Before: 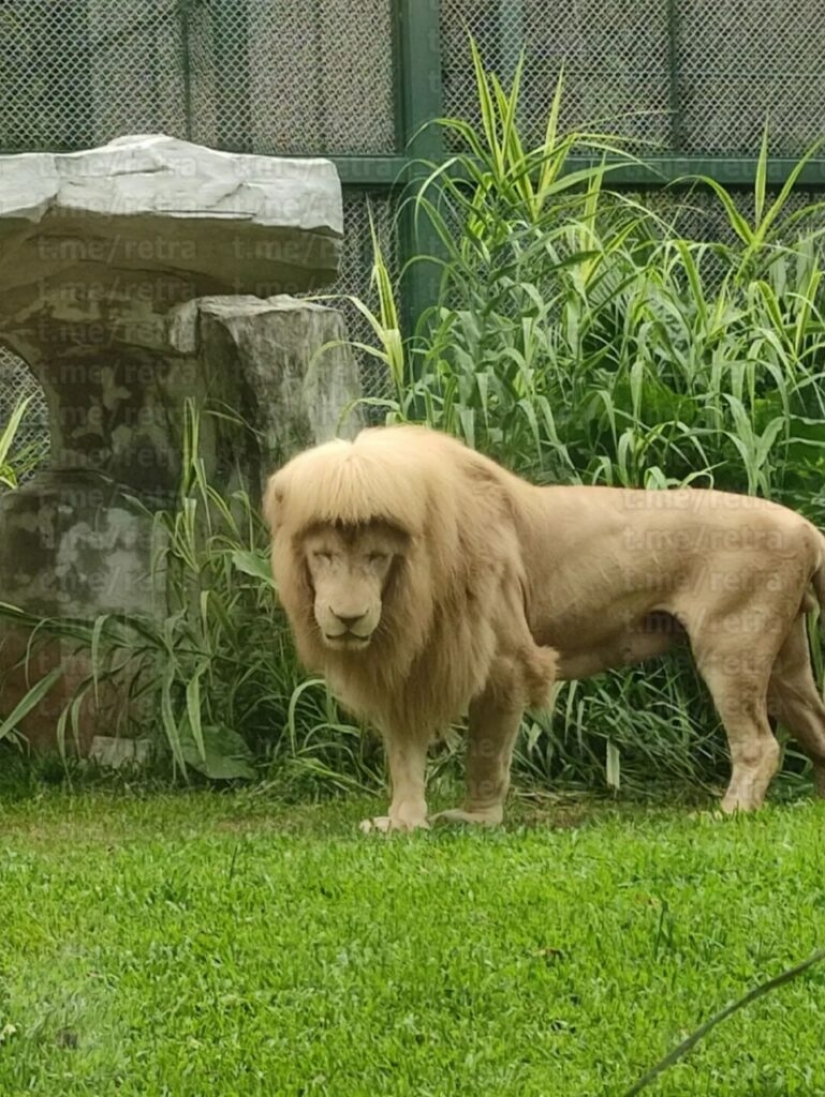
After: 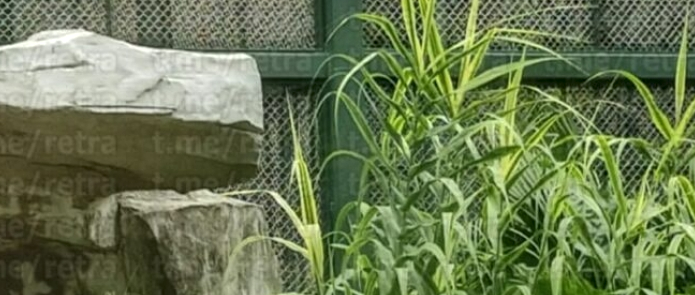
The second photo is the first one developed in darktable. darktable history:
local contrast: on, module defaults
crop and rotate: left 9.712%, top 9.655%, right 6.043%, bottom 63.434%
